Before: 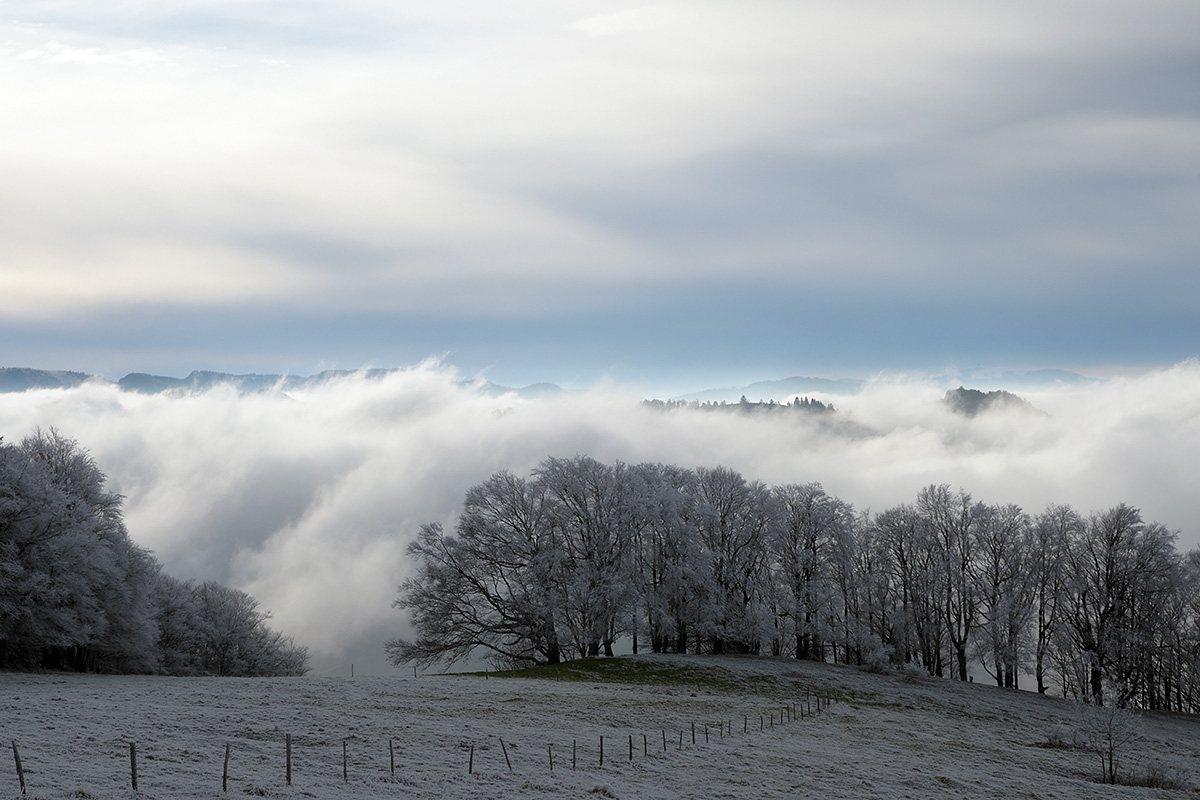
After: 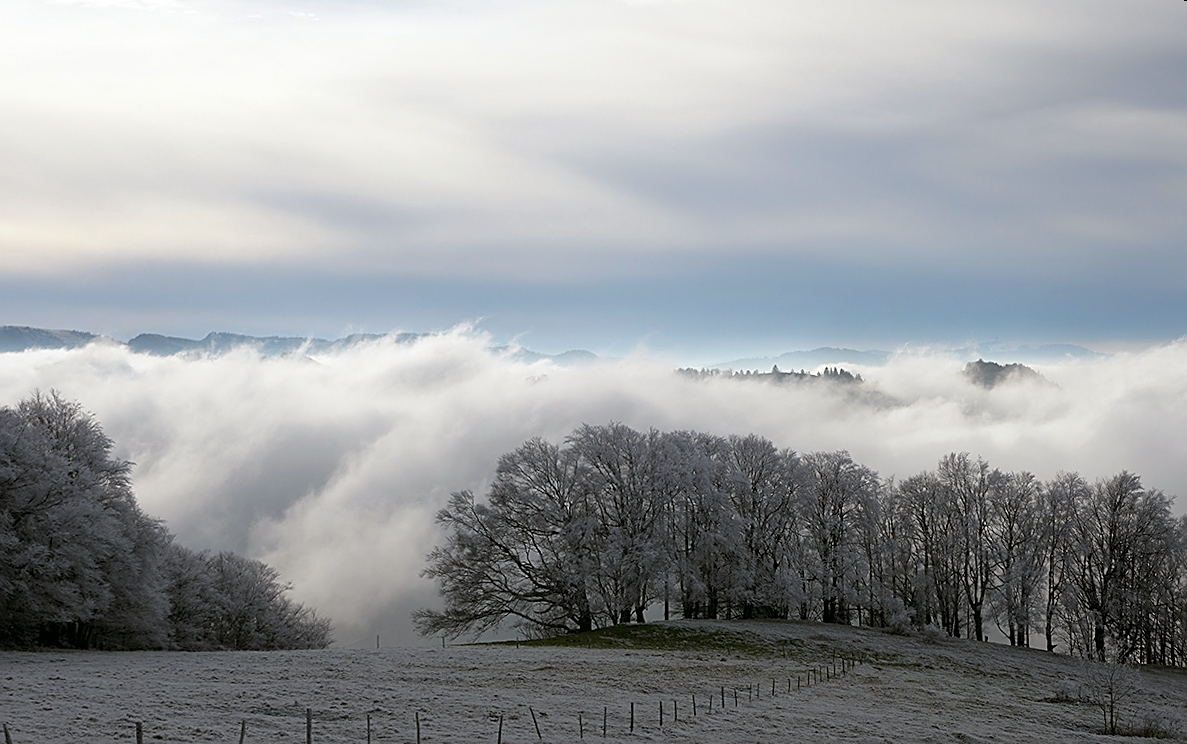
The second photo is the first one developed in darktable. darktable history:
sharpen: on, module defaults
rotate and perspective: rotation 0.679°, lens shift (horizontal) 0.136, crop left 0.009, crop right 0.991, crop top 0.078, crop bottom 0.95
color balance: mode lift, gamma, gain (sRGB), lift [1, 0.99, 1.01, 0.992], gamma [1, 1.037, 0.974, 0.963]
